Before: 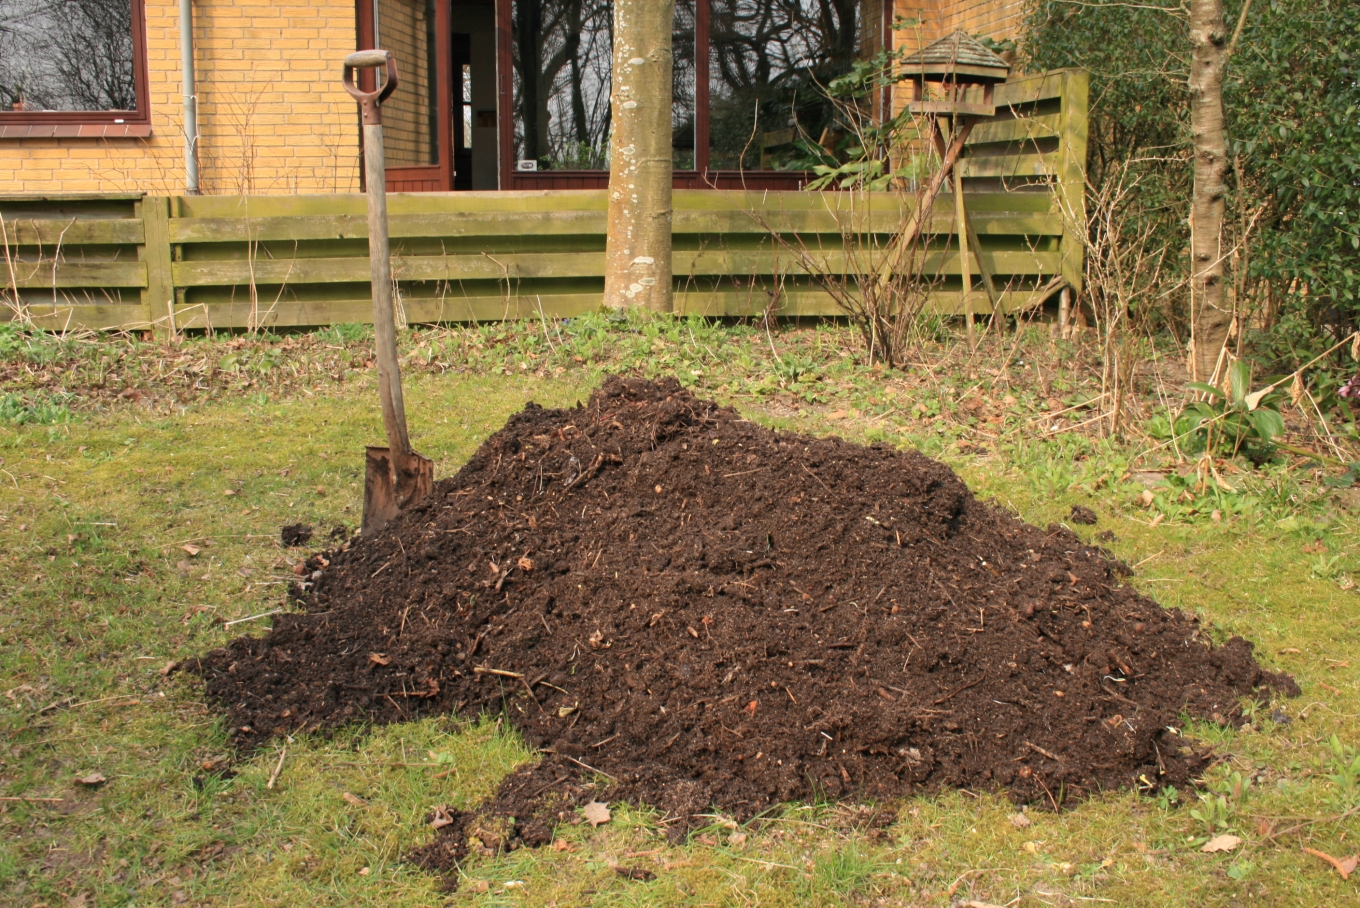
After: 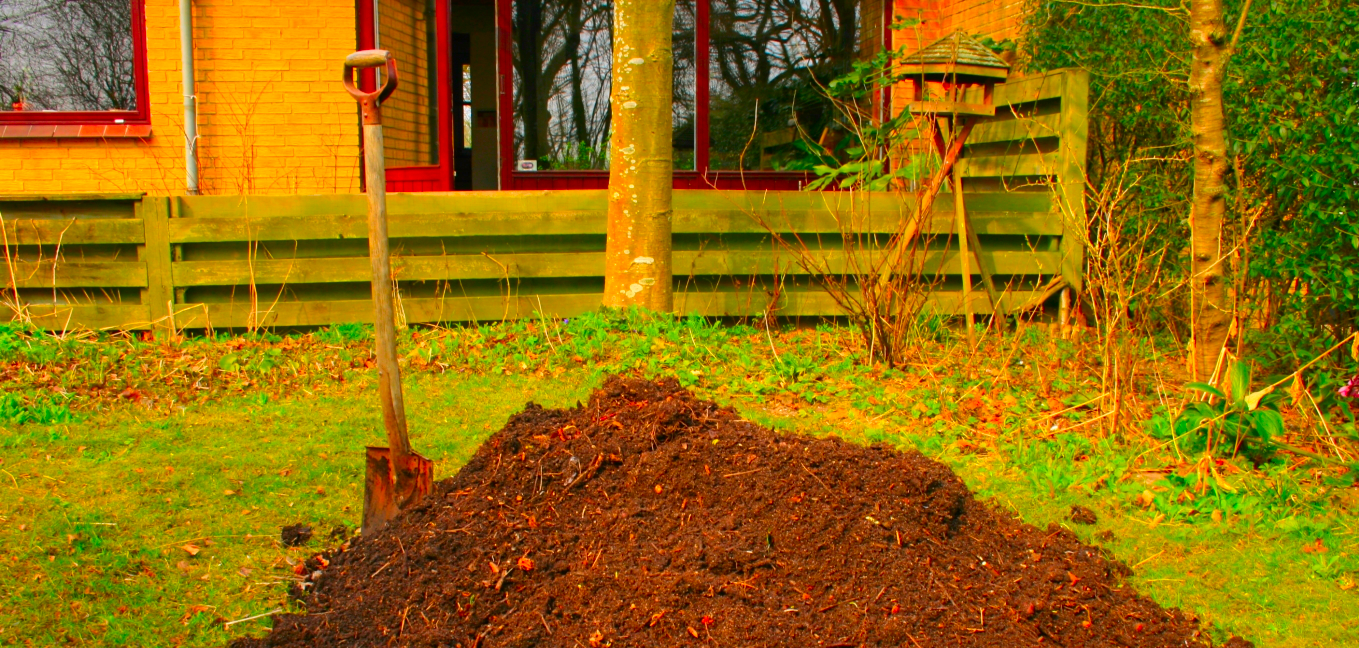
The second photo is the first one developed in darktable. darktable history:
crop: bottom 28.576%
color correction: saturation 3
shadows and highlights: radius 264.75, soften with gaussian
